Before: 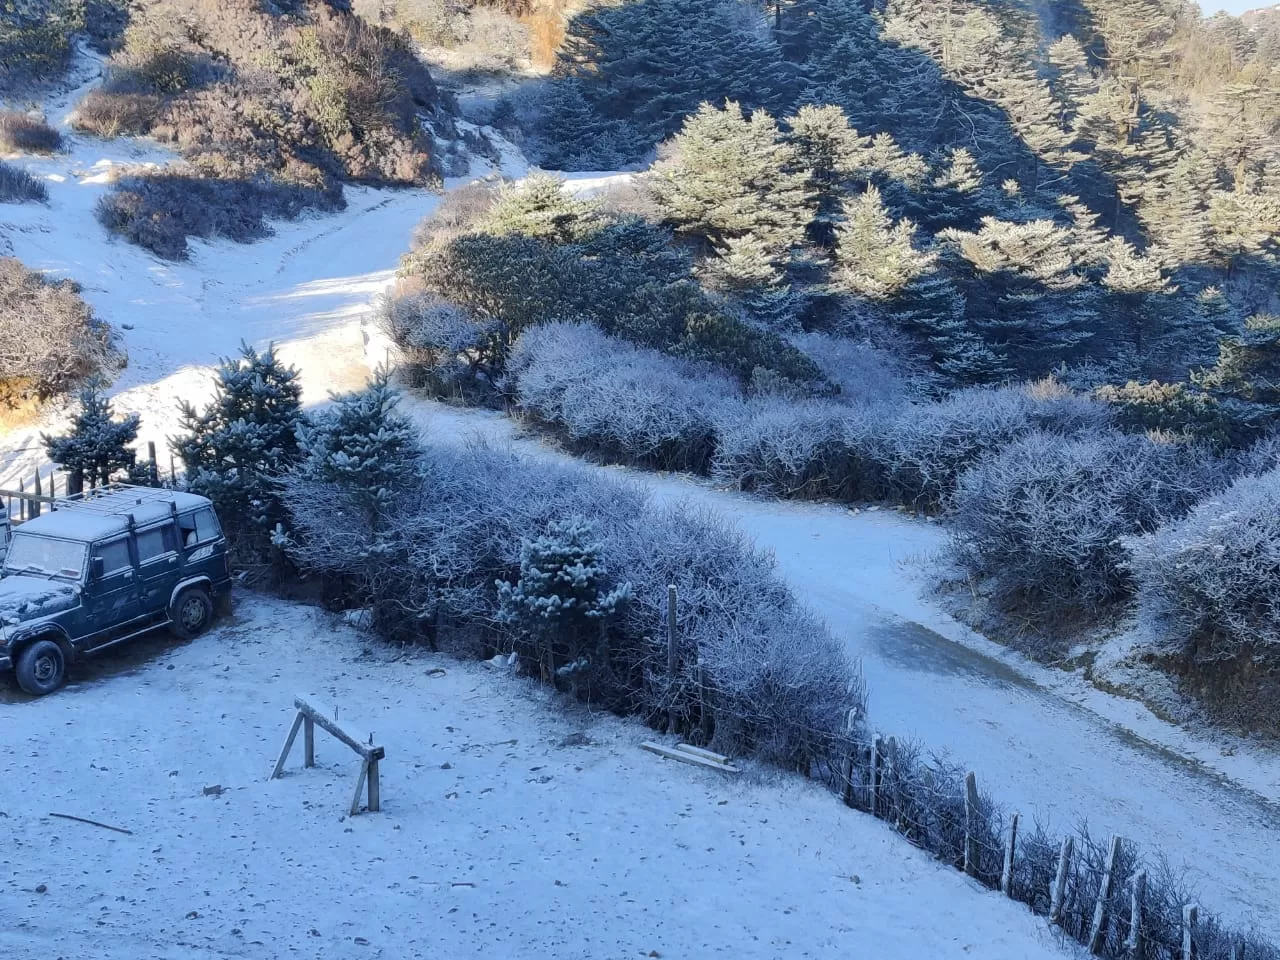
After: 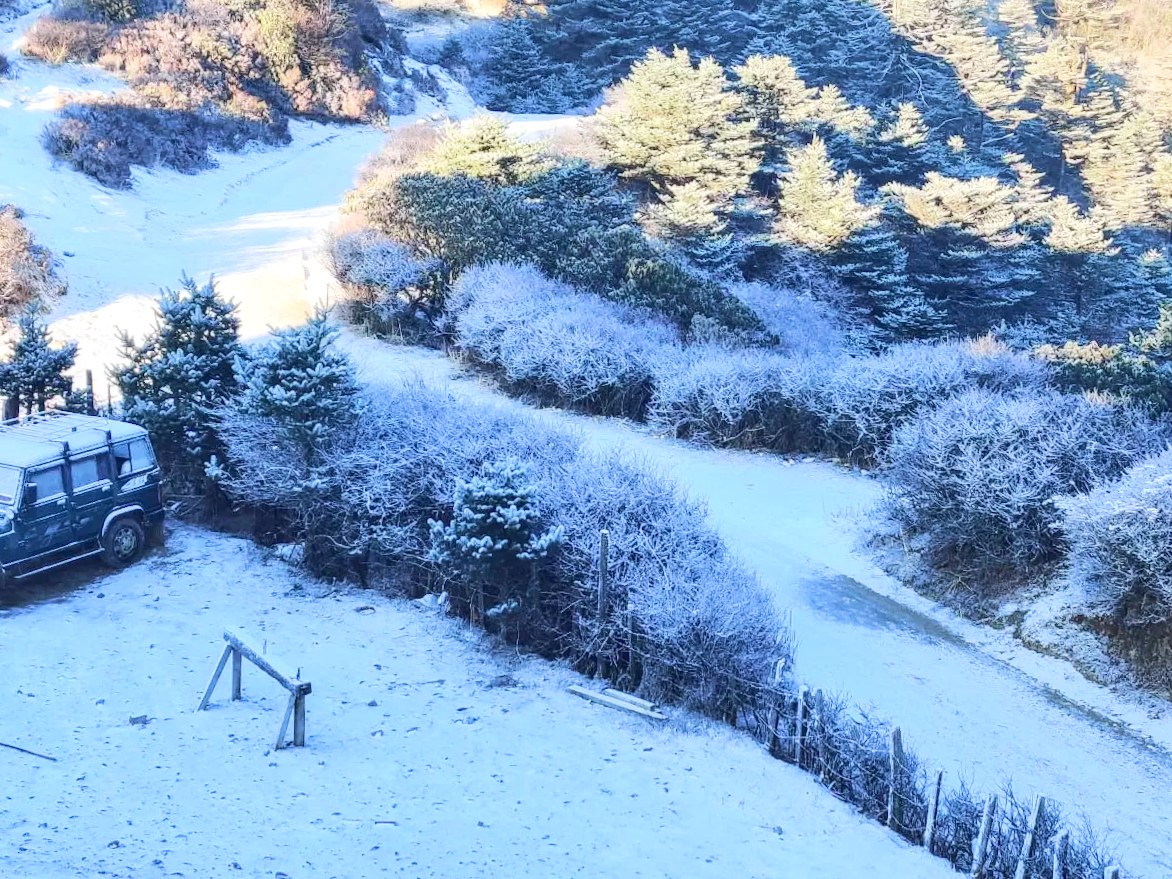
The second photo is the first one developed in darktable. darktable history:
local contrast: on, module defaults
crop and rotate: angle -1.88°, left 3.096%, top 3.96%, right 1.365%, bottom 0.457%
base curve: curves: ch0 [(0, 0.007) (0.028, 0.063) (0.121, 0.311) (0.46, 0.743) (0.859, 0.957) (1, 1)]
velvia: on, module defaults
